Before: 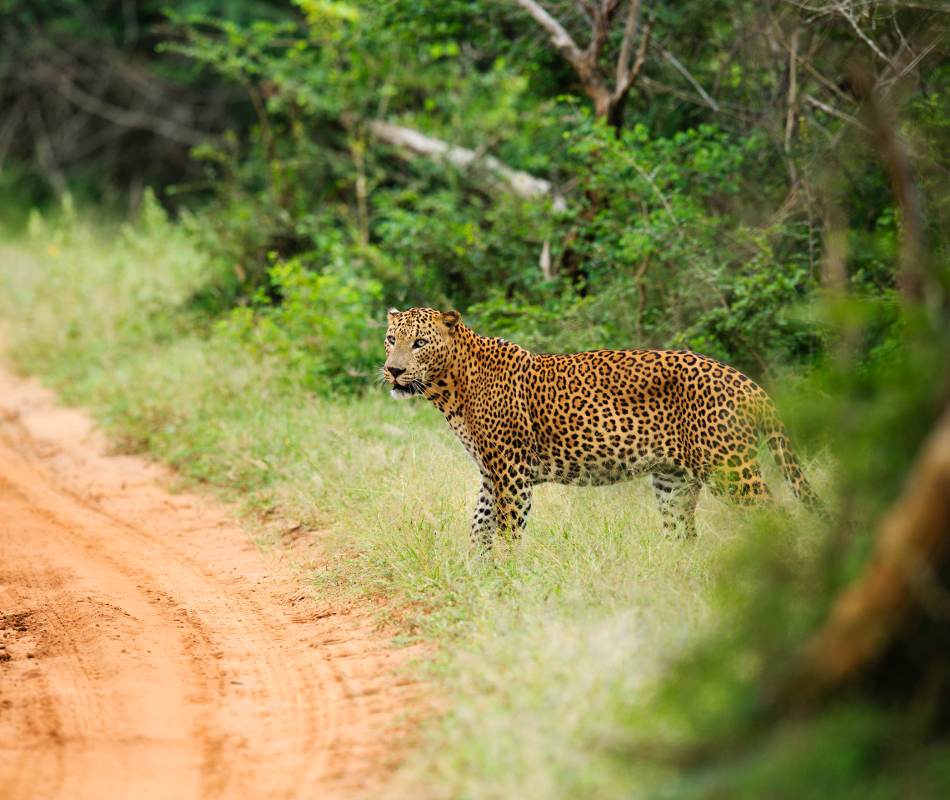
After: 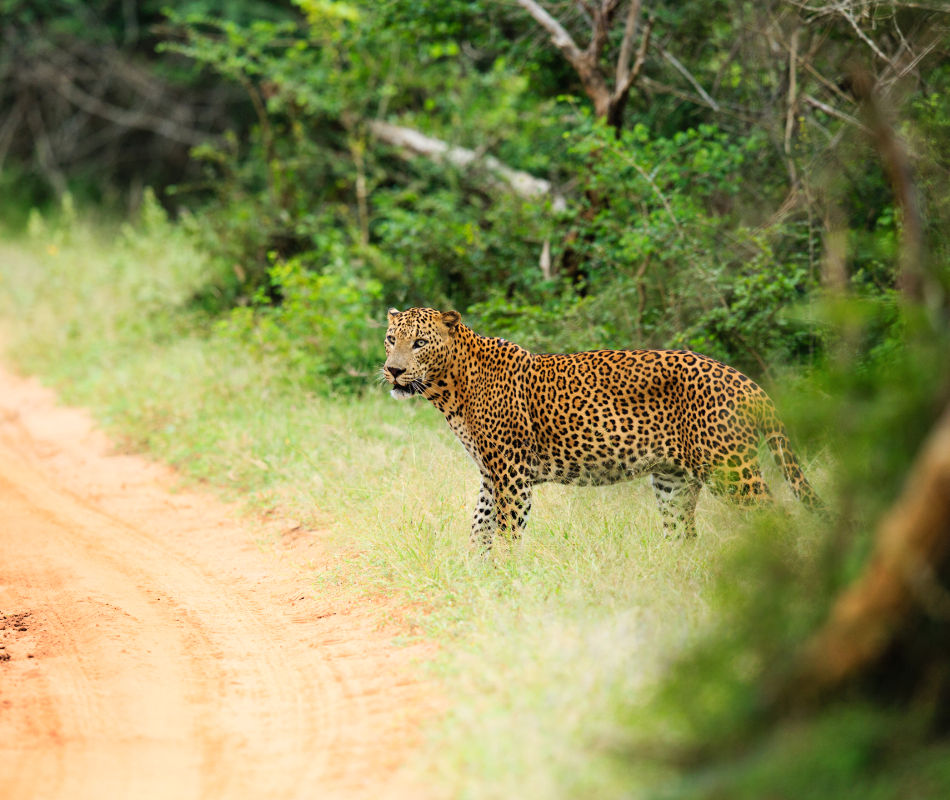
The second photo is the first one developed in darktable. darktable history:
tone equalizer: on, module defaults
shadows and highlights: highlights 70.7, soften with gaussian
